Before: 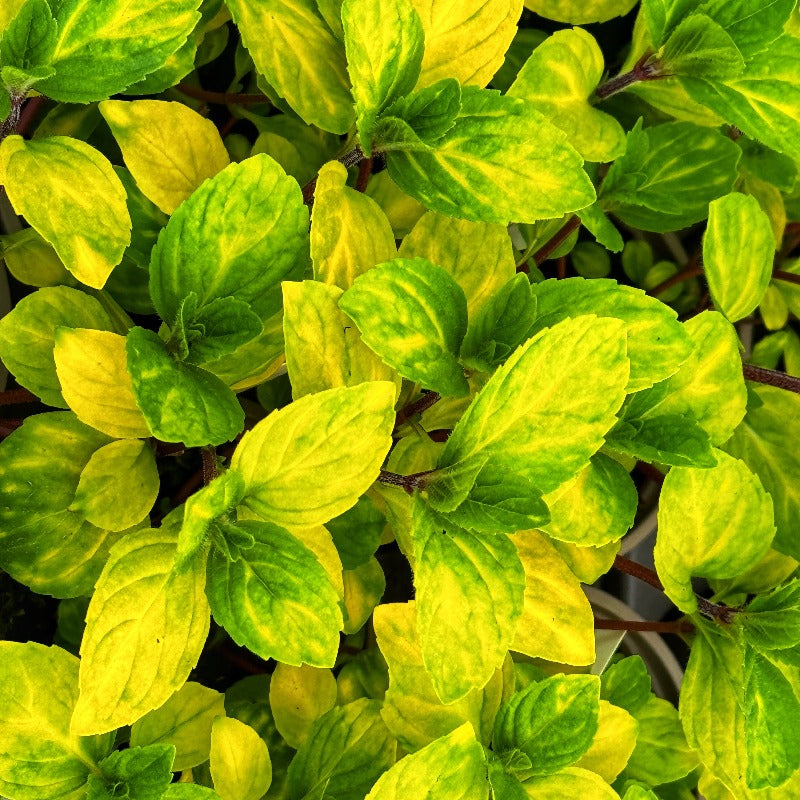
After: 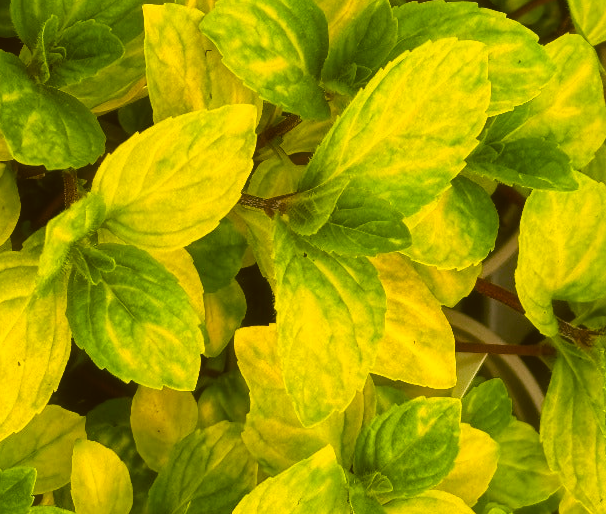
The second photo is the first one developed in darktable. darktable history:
crop and rotate: left 17.415%, top 34.703%, right 6.832%, bottom 0.975%
color correction: highlights a* 8.84, highlights b* 15.34, shadows a* -0.61, shadows b* 27.25
contrast brightness saturation: contrast -0.104, saturation -0.088
haze removal: strength -0.092, compatibility mode true, adaptive false
